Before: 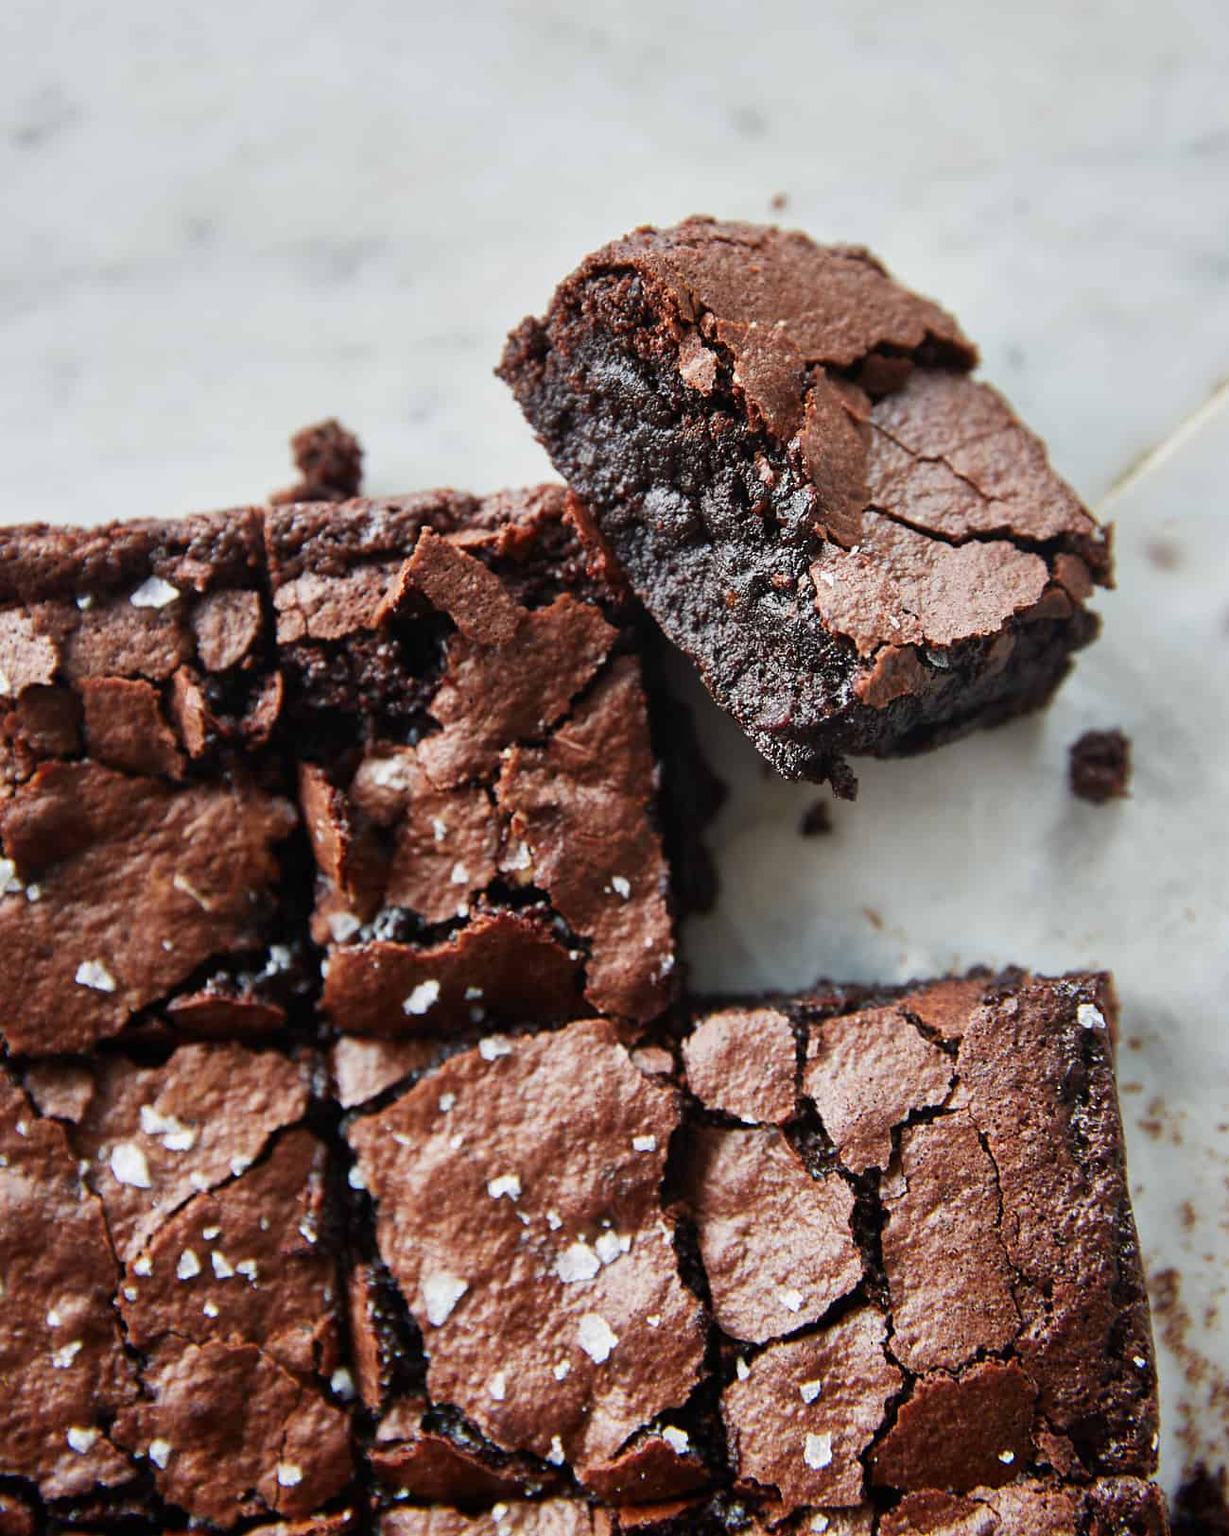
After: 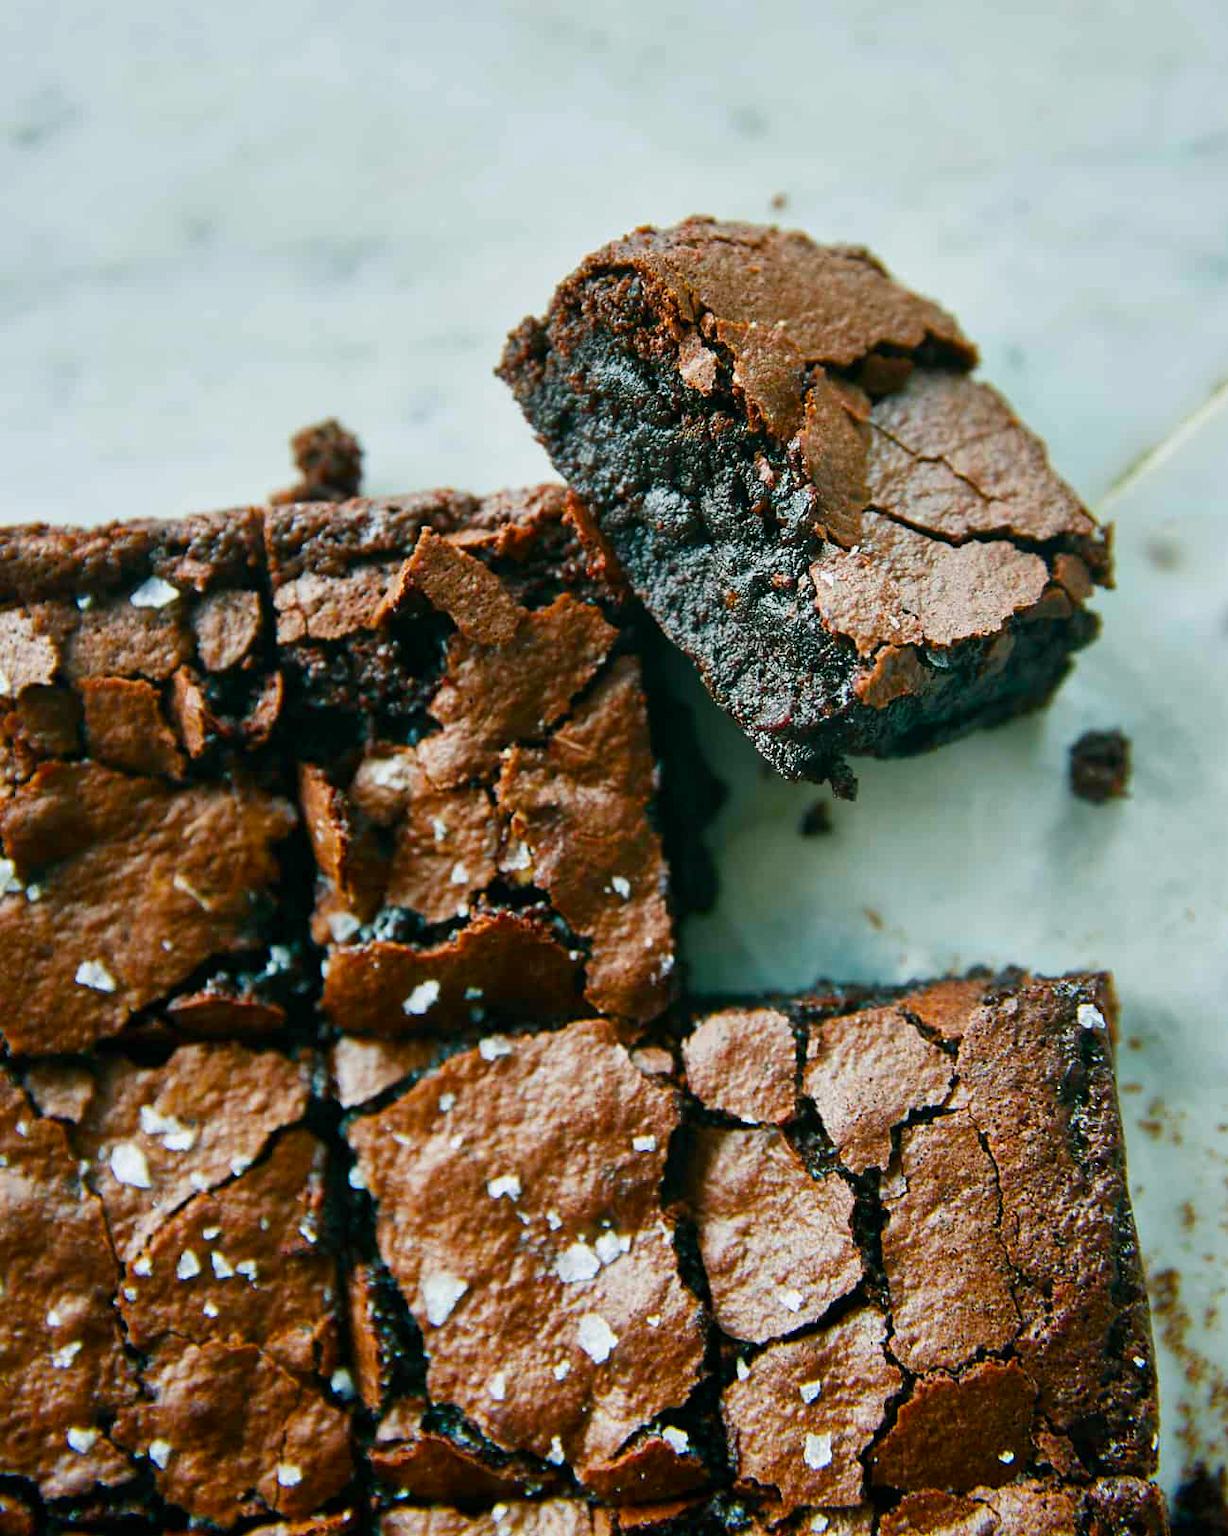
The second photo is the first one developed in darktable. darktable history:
color balance rgb: power › chroma 2.122%, power › hue 163.97°, perceptual saturation grading › global saturation 36.595%, perceptual saturation grading › shadows 35.231%
